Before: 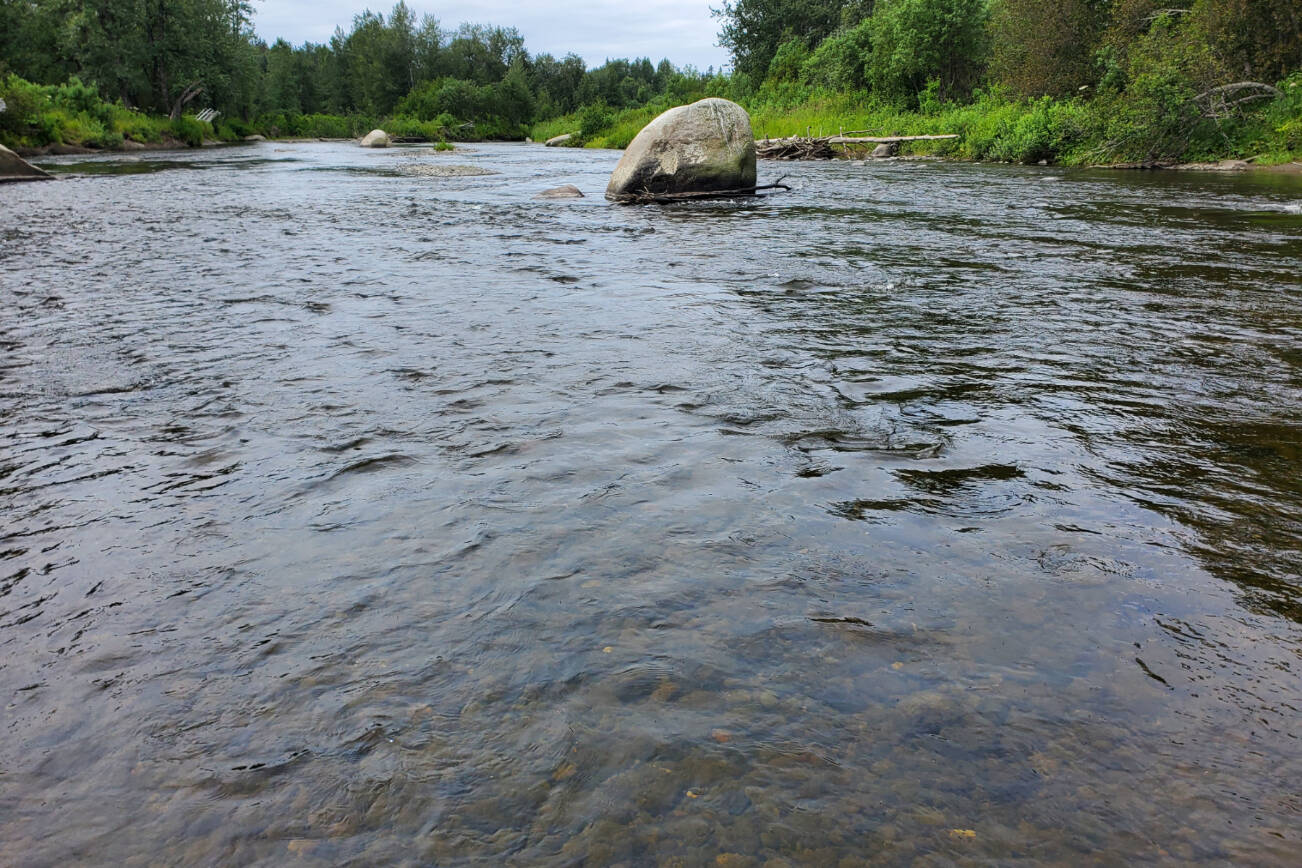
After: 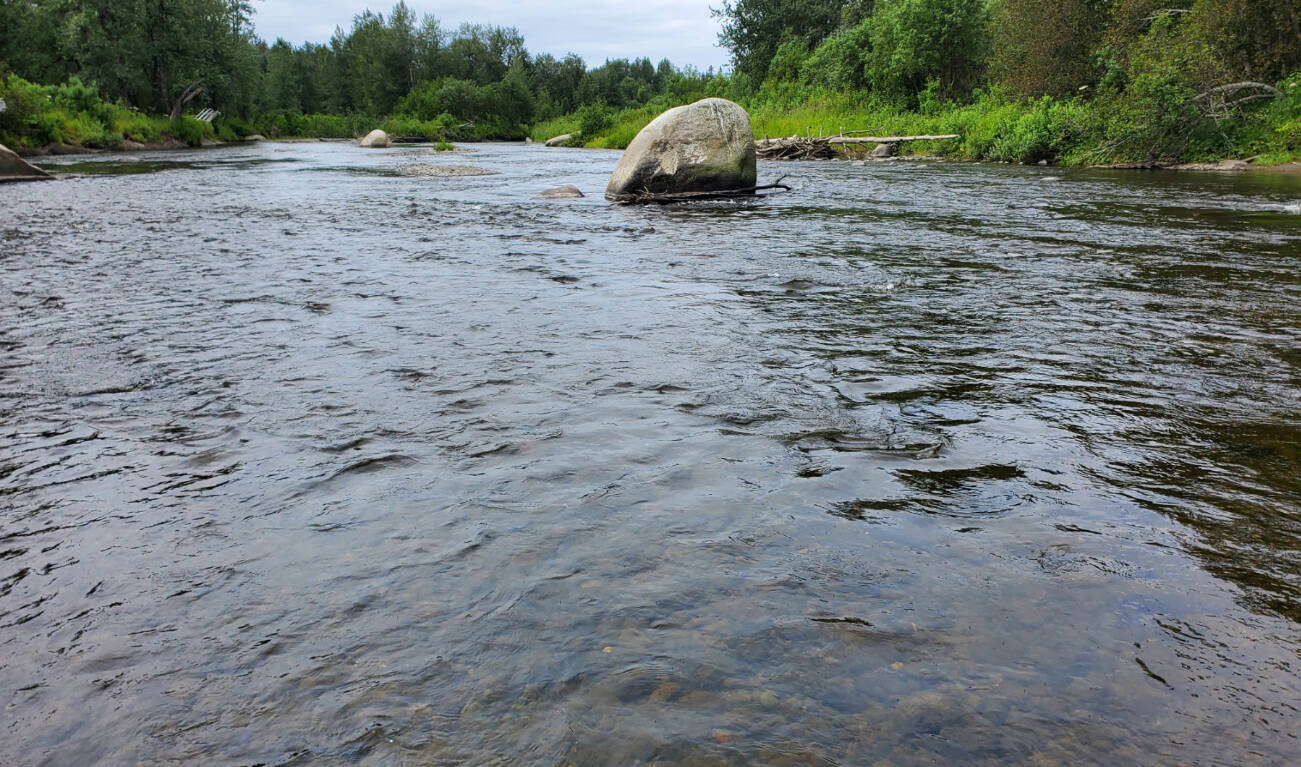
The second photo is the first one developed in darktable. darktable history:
crop and rotate: top 0%, bottom 11.596%
